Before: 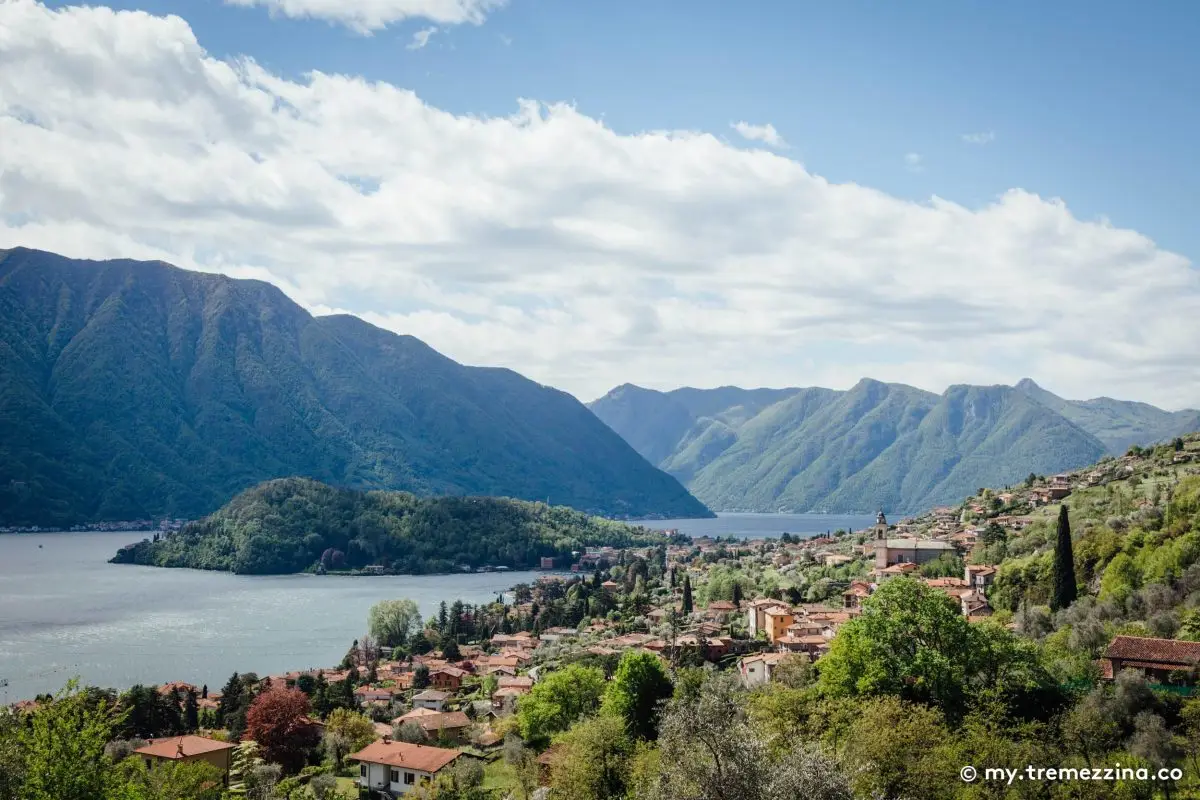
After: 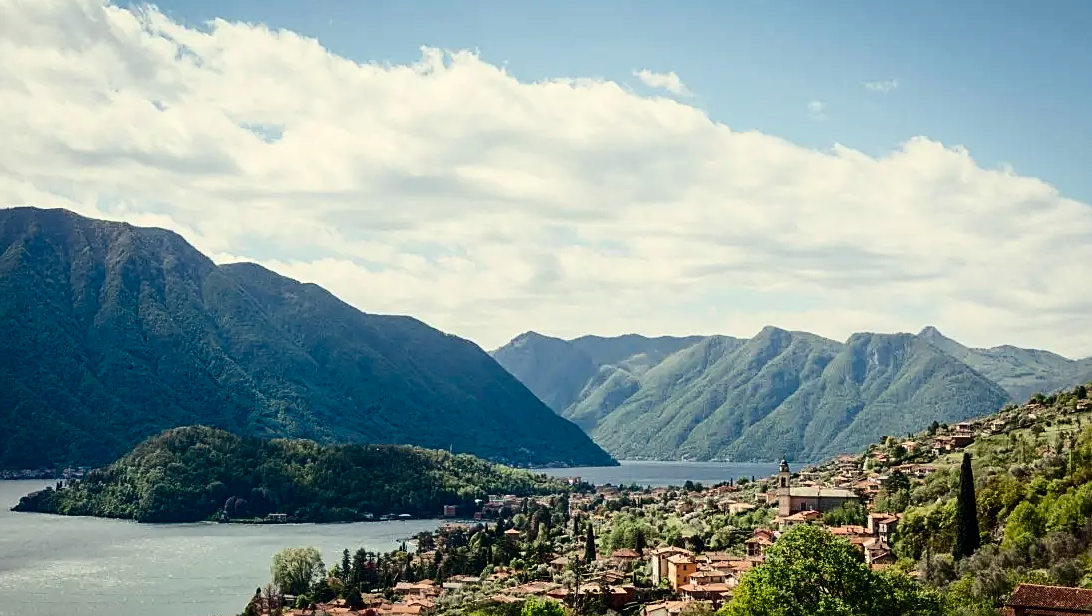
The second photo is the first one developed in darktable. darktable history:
contrast brightness saturation: contrast 0.2, brightness -0.11, saturation 0.1
crop: left 8.155%, top 6.611%, bottom 15.385%
white balance: red 1.029, blue 0.92
sharpen: on, module defaults
